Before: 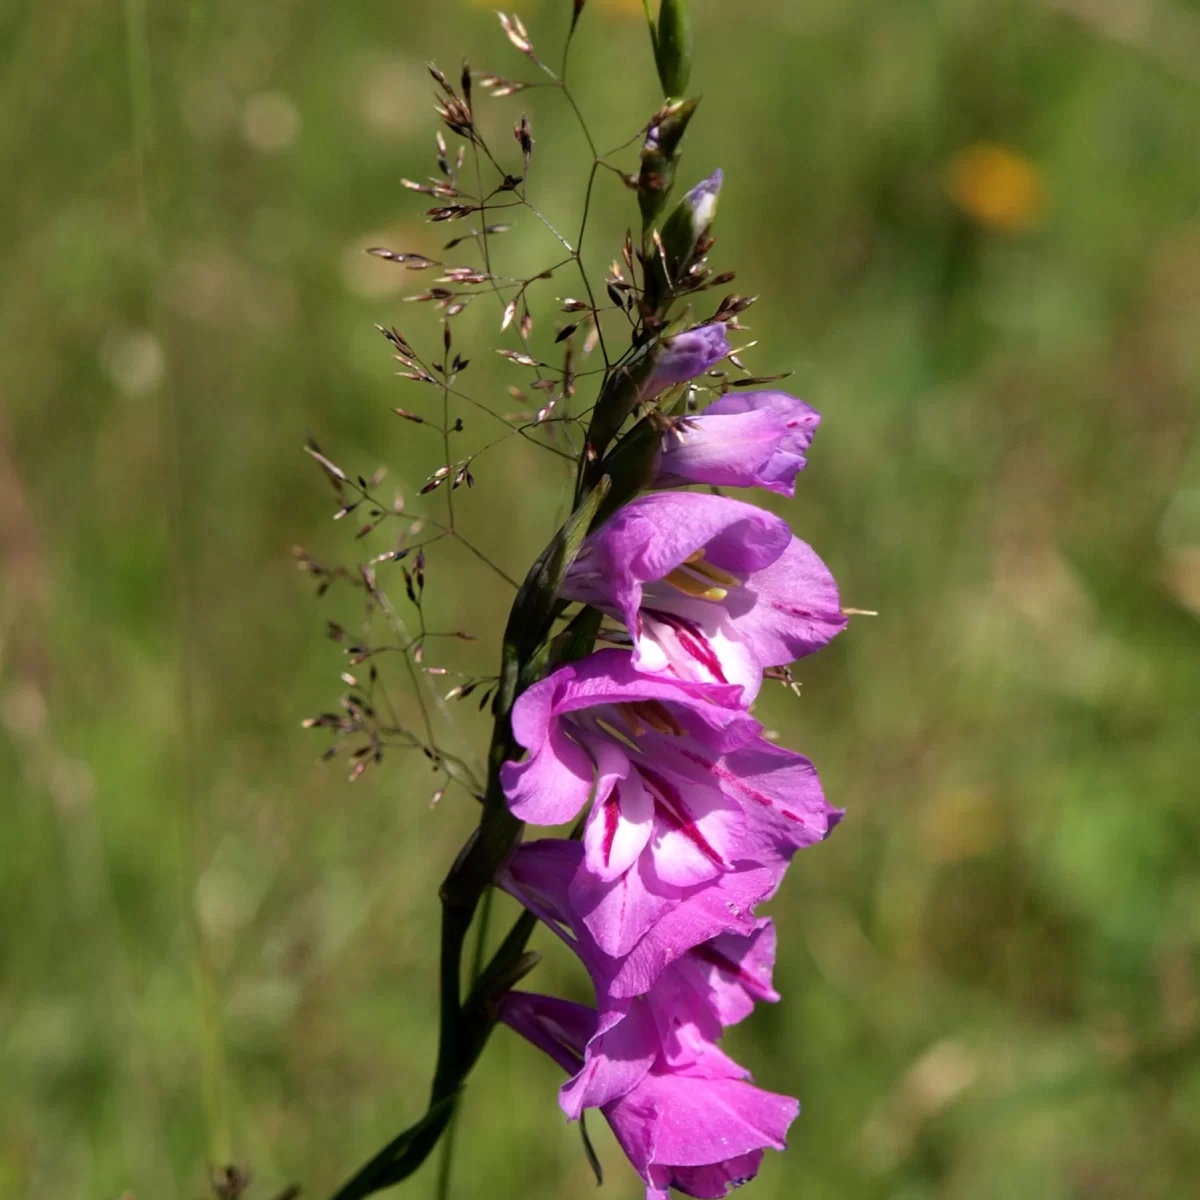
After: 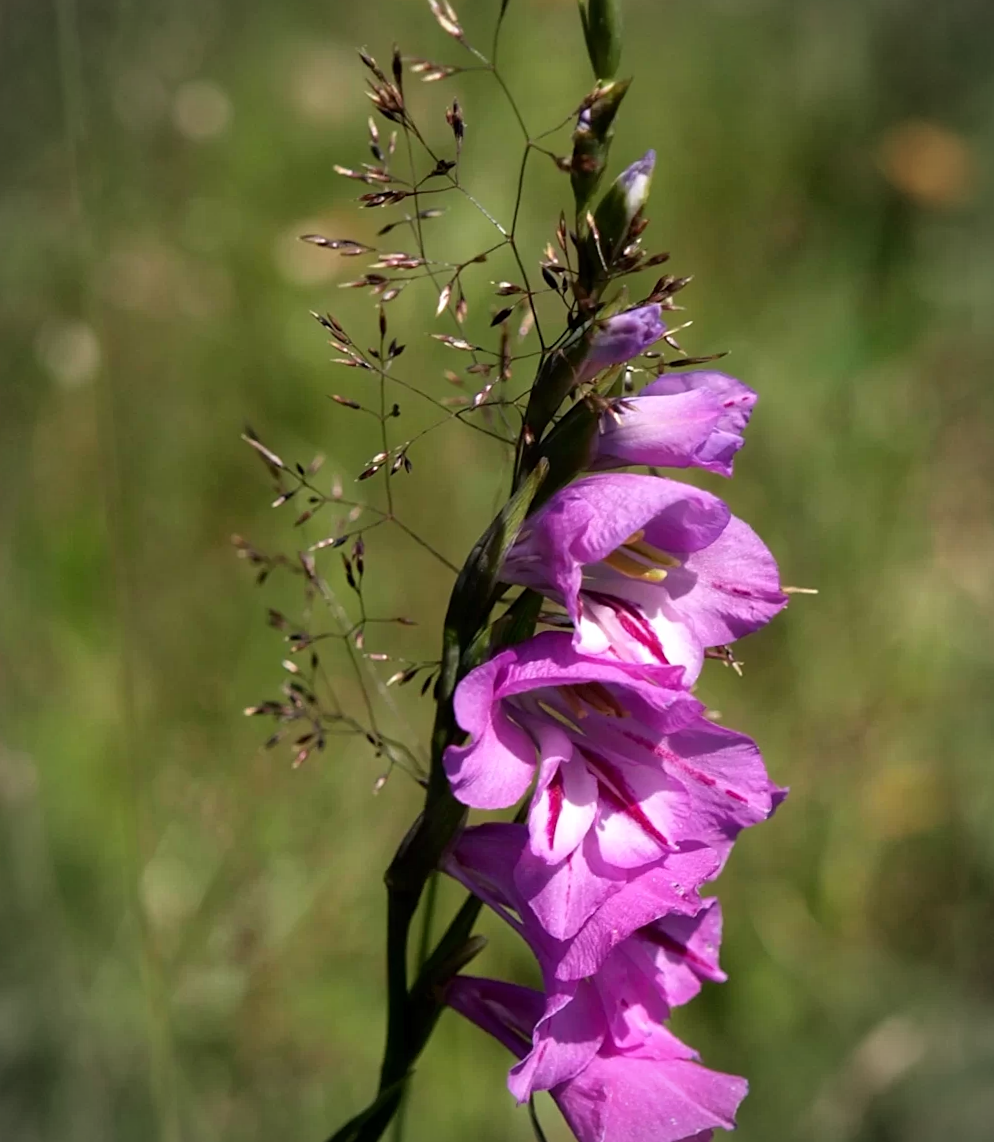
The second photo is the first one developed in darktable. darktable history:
crop and rotate: angle 1°, left 4.281%, top 0.642%, right 11.383%, bottom 2.486%
vignetting: fall-off start 87%, automatic ratio true
contrast brightness saturation: contrast 0.07
sharpen: amount 0.2
